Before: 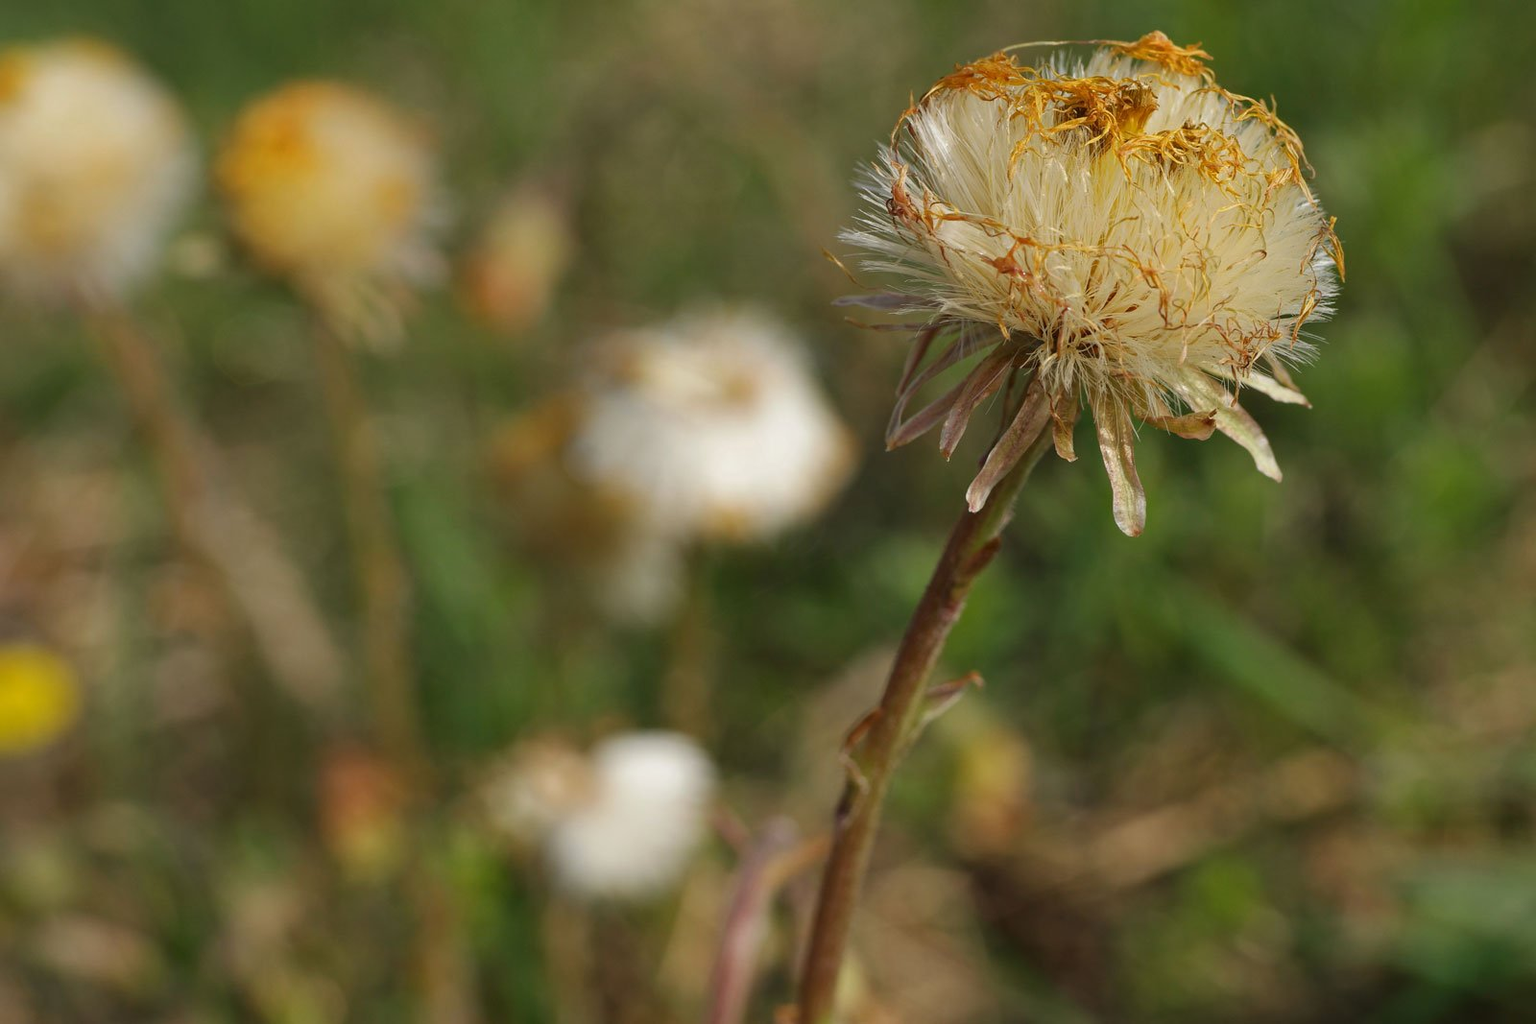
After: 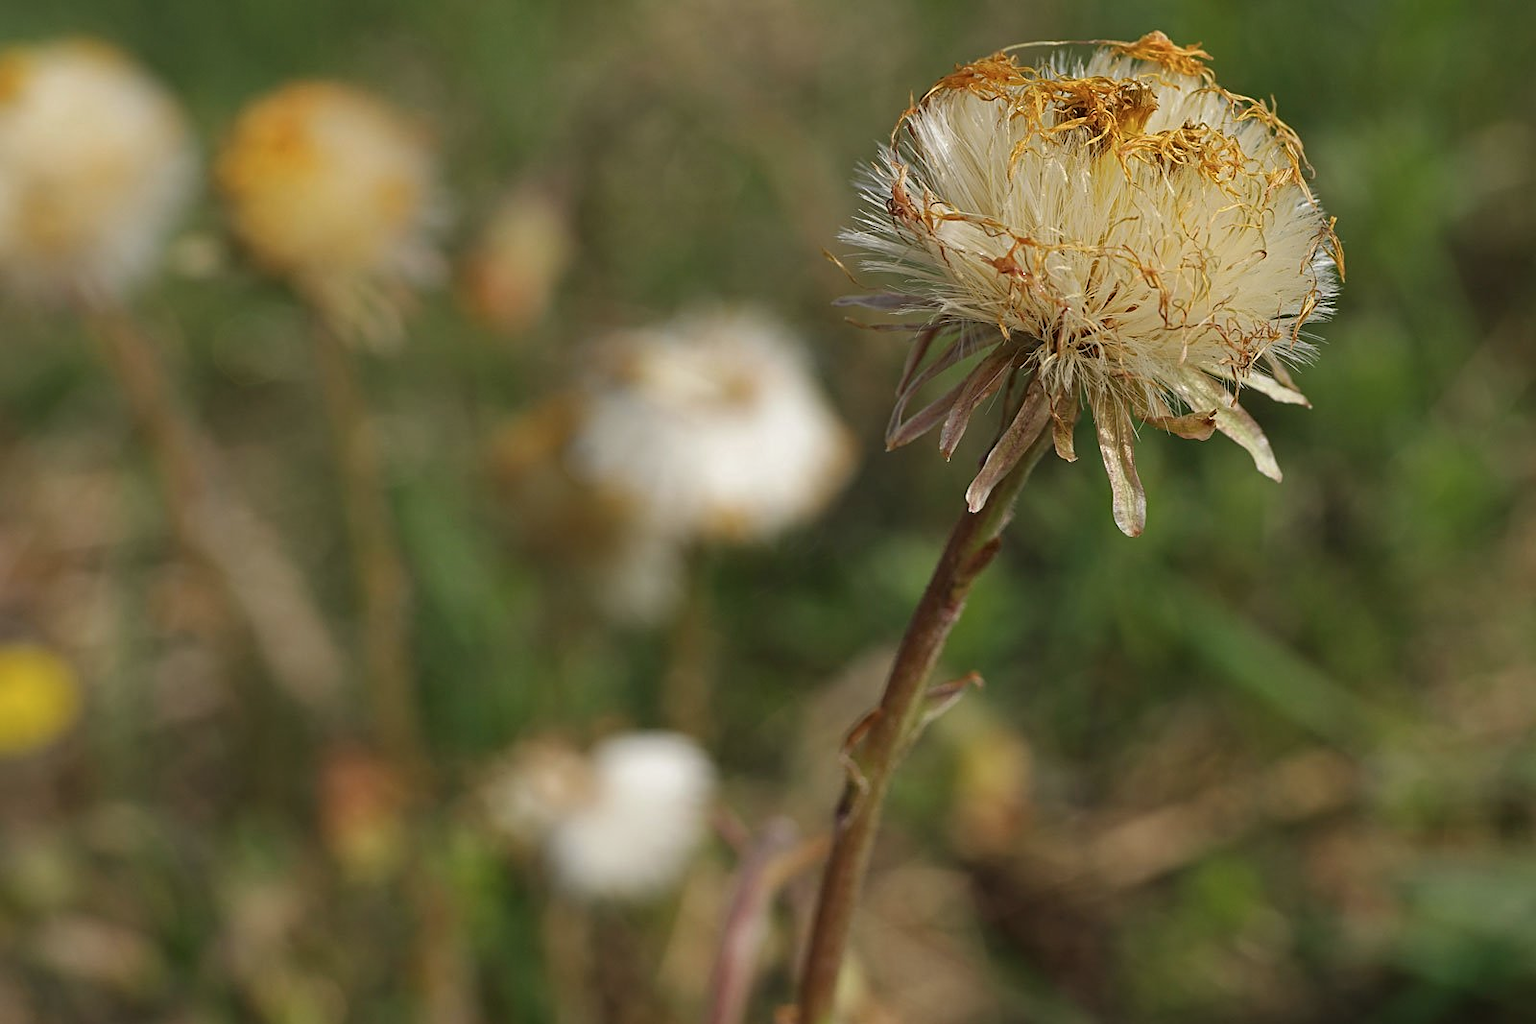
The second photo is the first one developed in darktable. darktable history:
contrast brightness saturation: saturation -0.1
sharpen: on, module defaults
